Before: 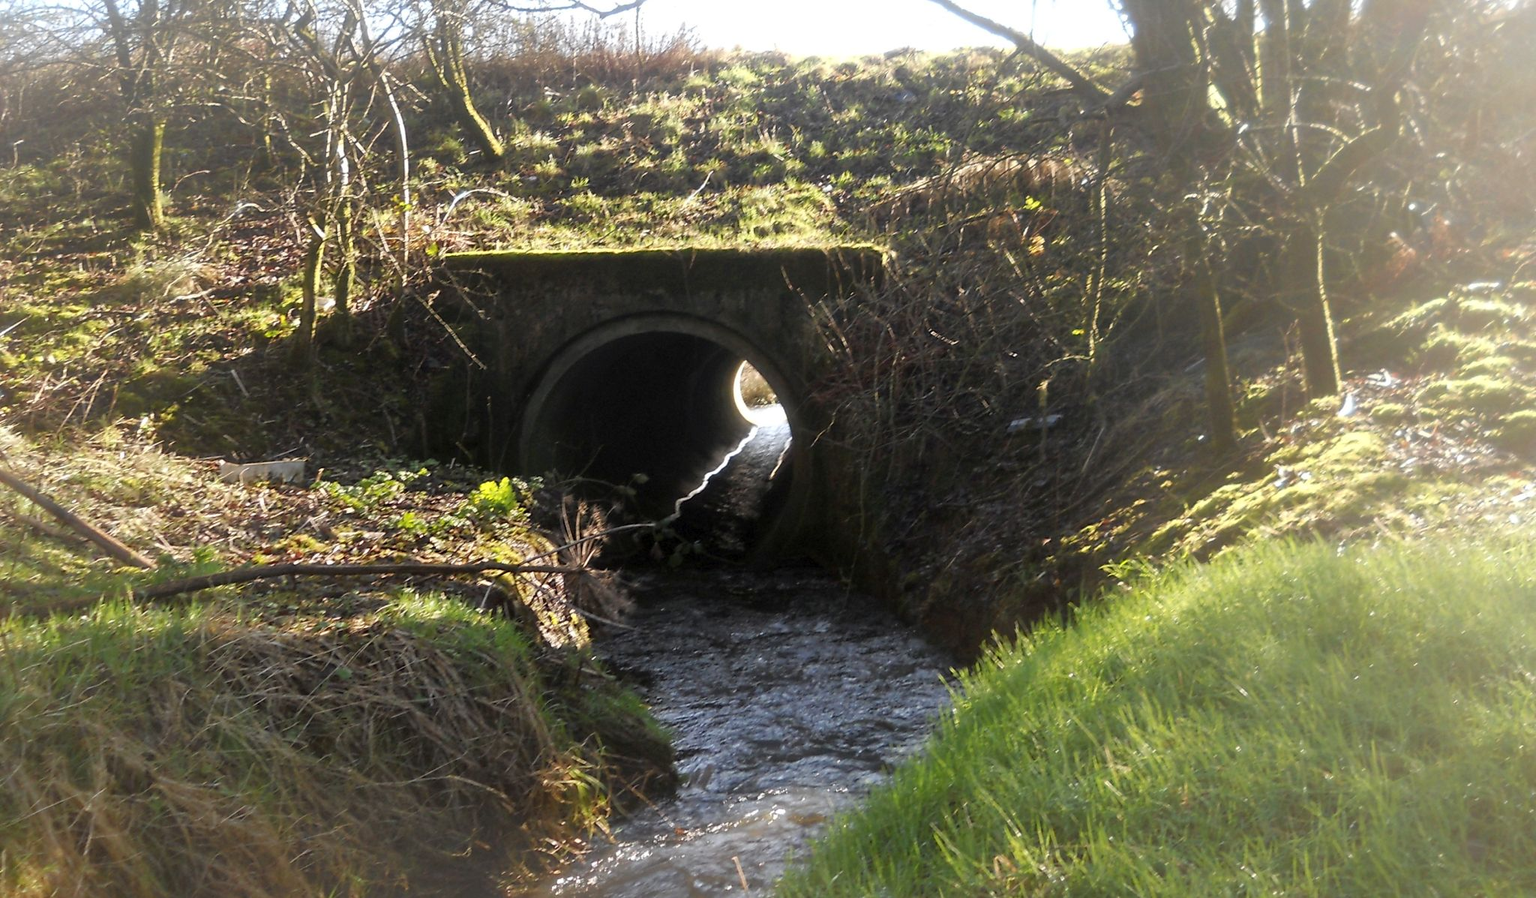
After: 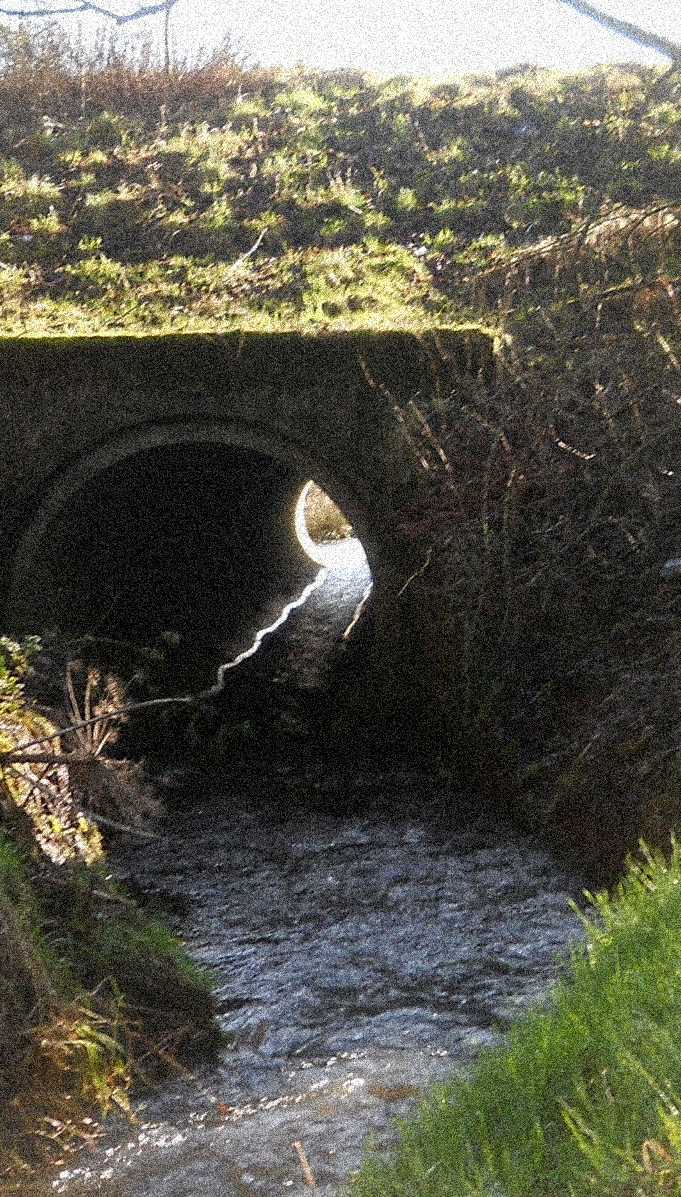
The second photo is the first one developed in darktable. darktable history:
grain: coarseness 3.75 ISO, strength 100%, mid-tones bias 0%
crop: left 33.36%, right 33.36%
